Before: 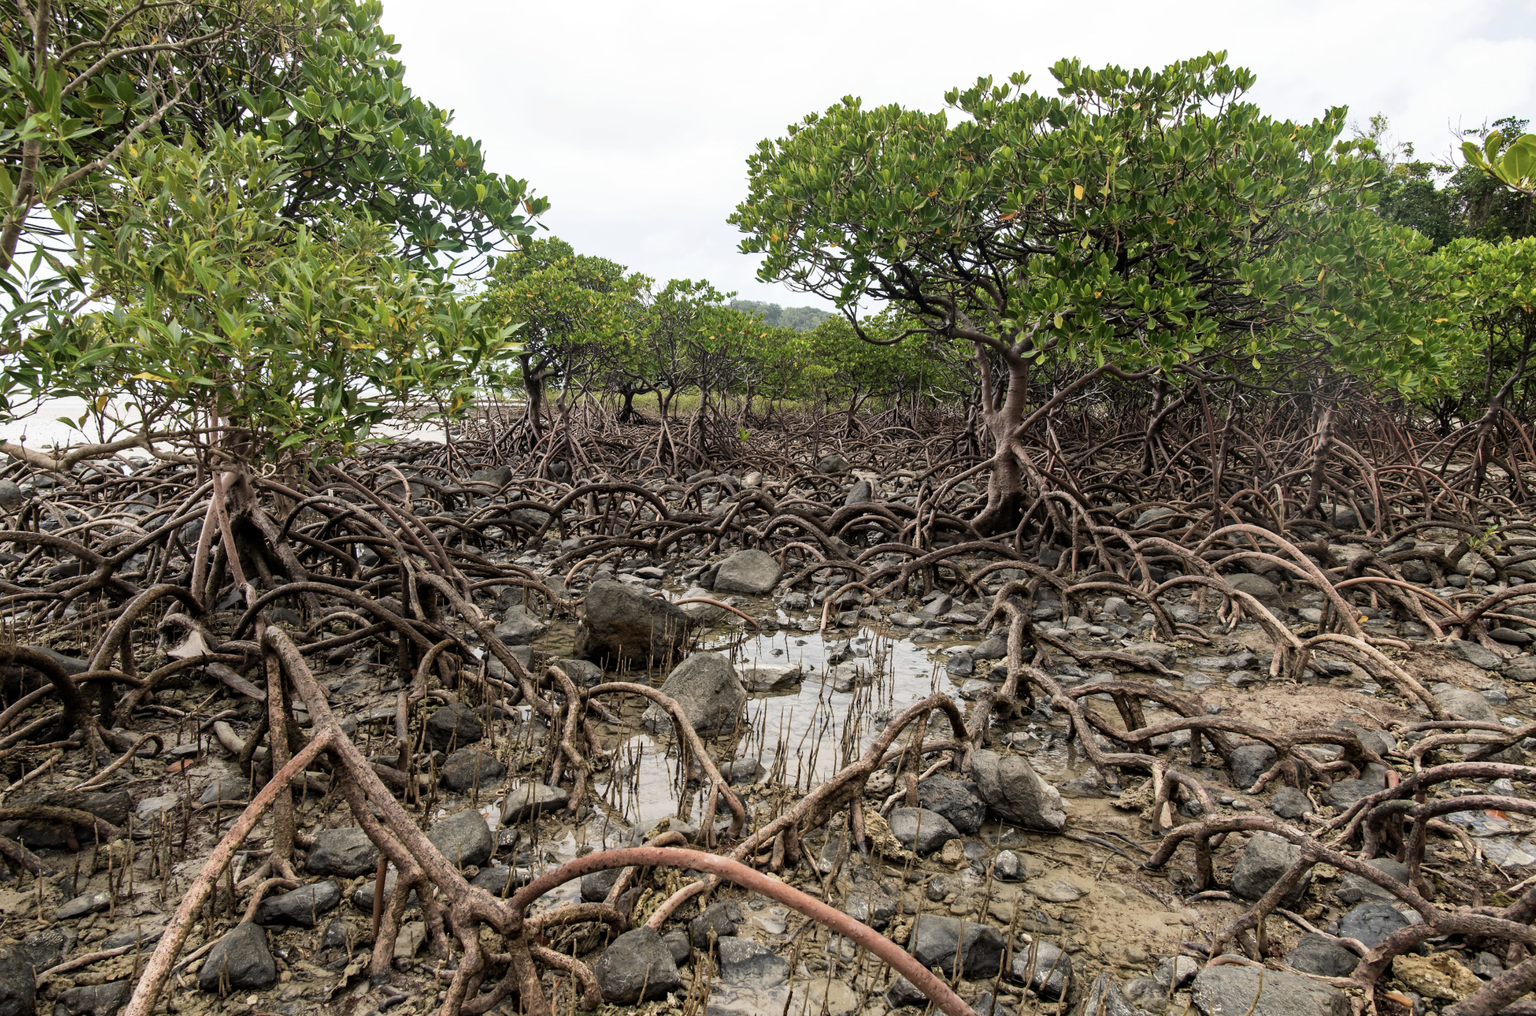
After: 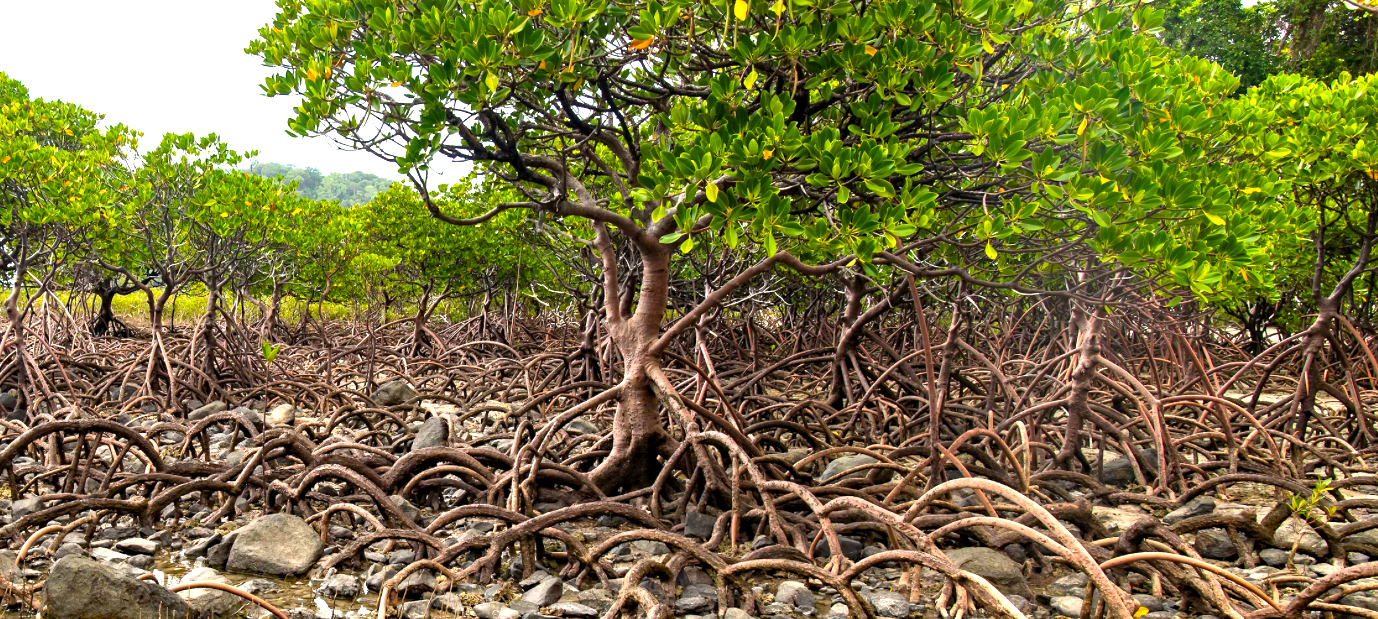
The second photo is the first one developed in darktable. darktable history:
crop: left 36.005%, top 18.293%, right 0.31%, bottom 38.444%
haze removal: compatibility mode true, adaptive false
color balance rgb: linear chroma grading › global chroma 15%, perceptual saturation grading › global saturation 30%
exposure: black level correction 0.001, exposure 1.05 EV, compensate exposure bias true, compensate highlight preservation false
